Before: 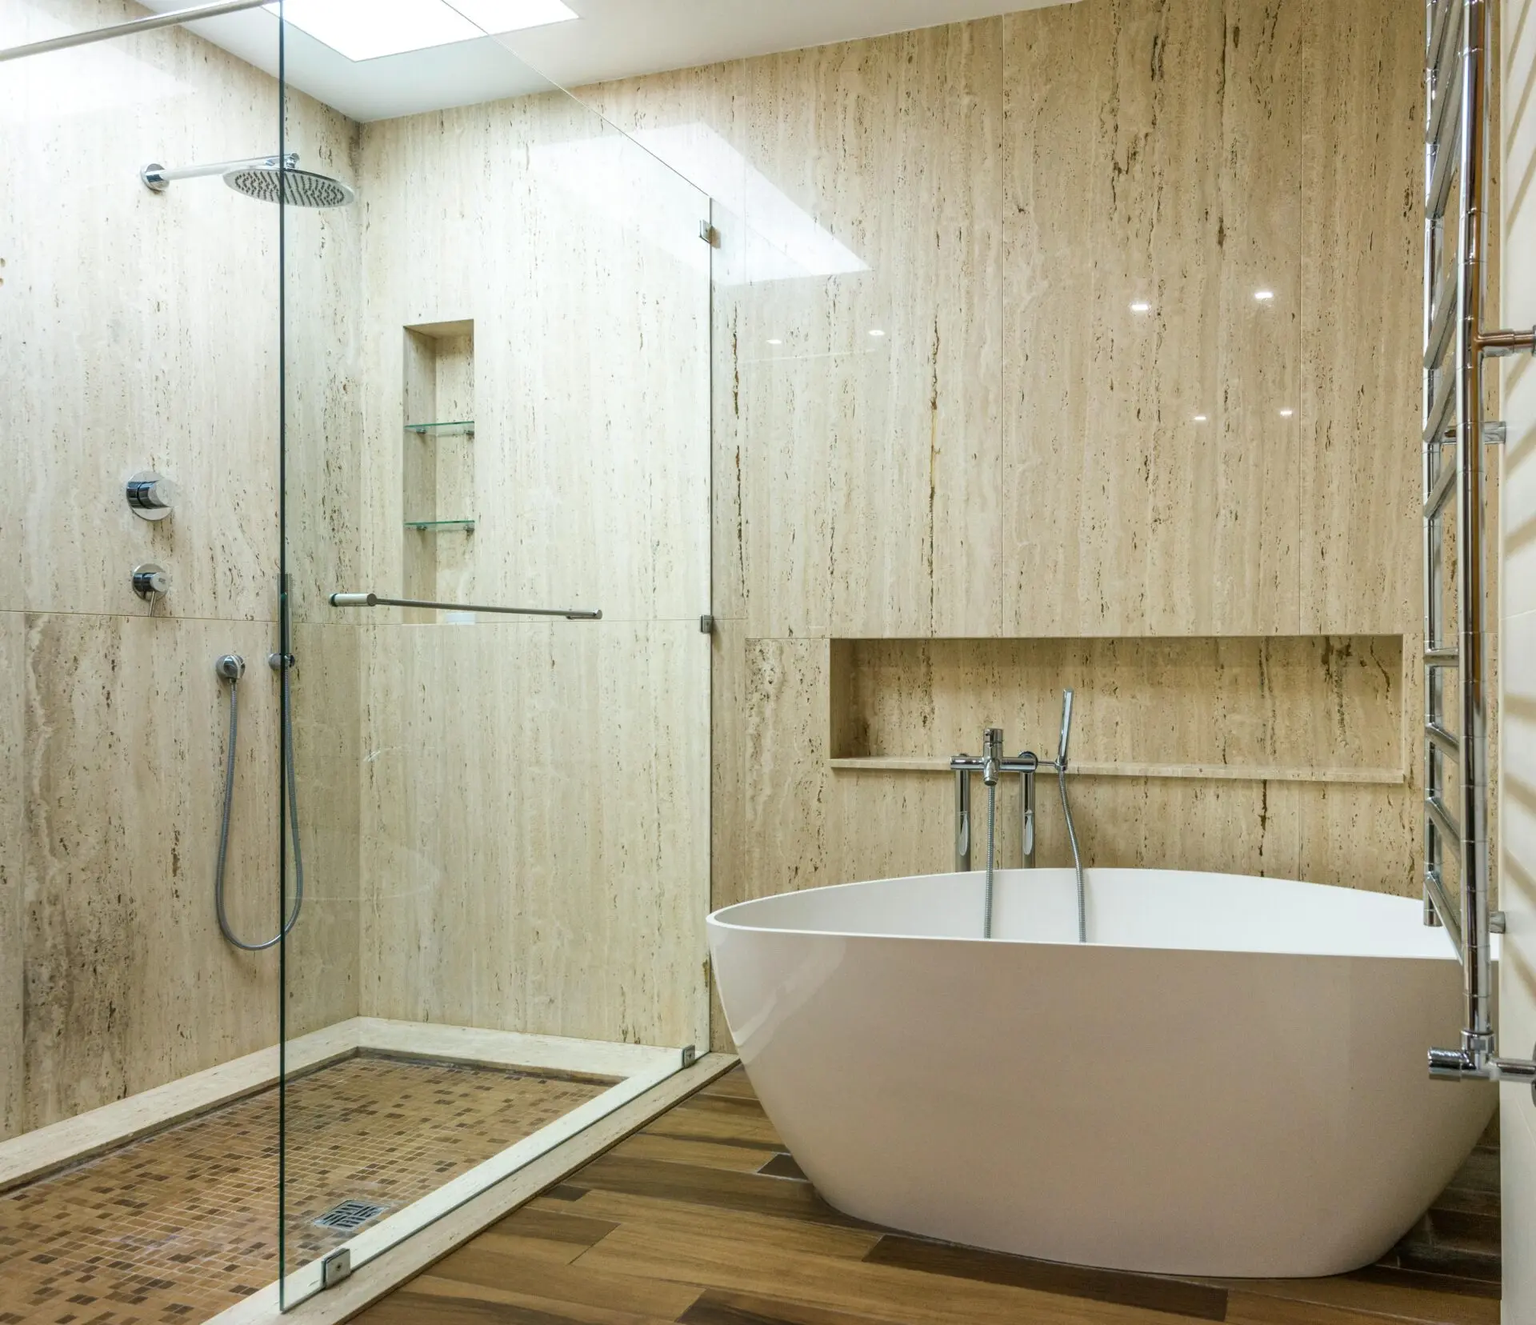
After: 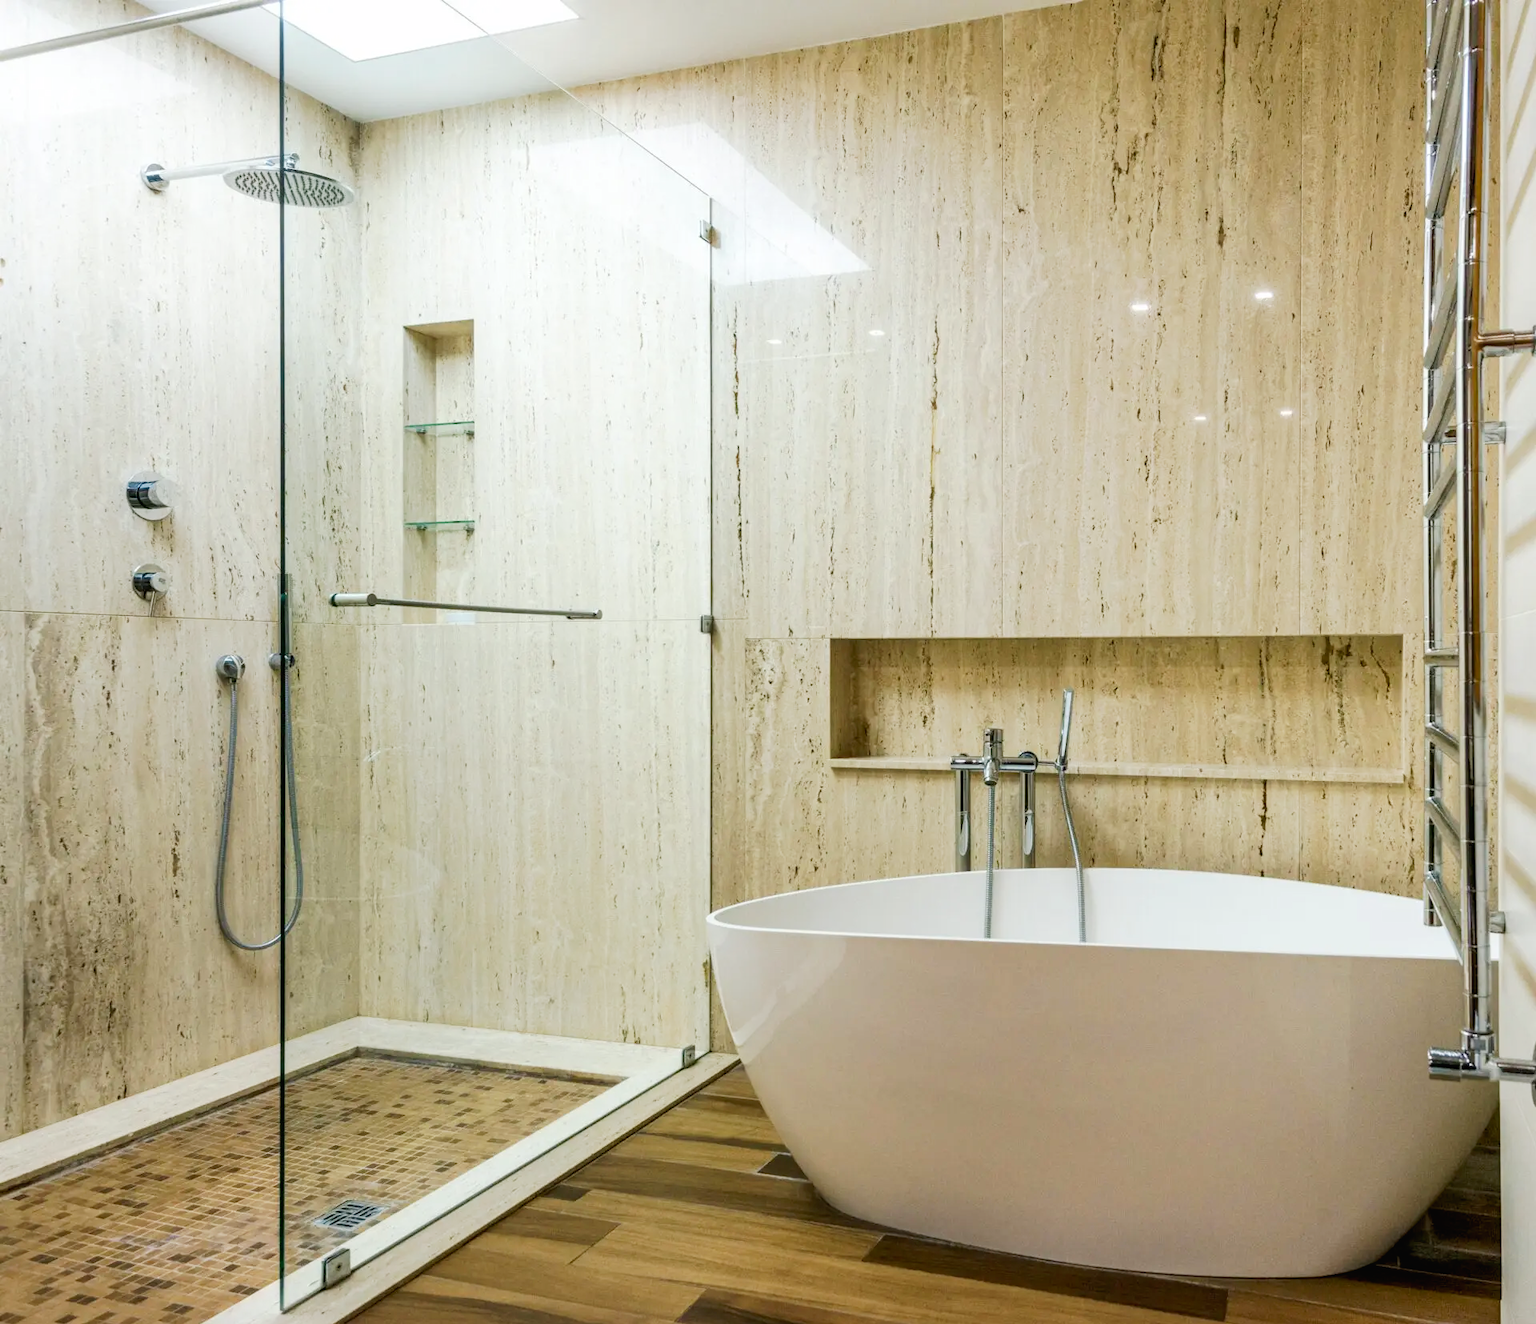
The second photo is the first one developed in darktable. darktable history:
tone curve: curves: ch0 [(0, 0.013) (0.054, 0.018) (0.205, 0.191) (0.289, 0.292) (0.39, 0.424) (0.493, 0.551) (0.666, 0.743) (0.795, 0.841) (1, 0.998)]; ch1 [(0, 0) (0.385, 0.343) (0.439, 0.415) (0.494, 0.495) (0.501, 0.501) (0.51, 0.509) (0.54, 0.552) (0.586, 0.614) (0.66, 0.706) (0.783, 0.804) (1, 1)]; ch2 [(0, 0) (0.32, 0.281) (0.403, 0.399) (0.441, 0.428) (0.47, 0.469) (0.498, 0.496) (0.524, 0.538) (0.566, 0.579) (0.633, 0.665) (0.7, 0.711) (1, 1)], preserve colors none
